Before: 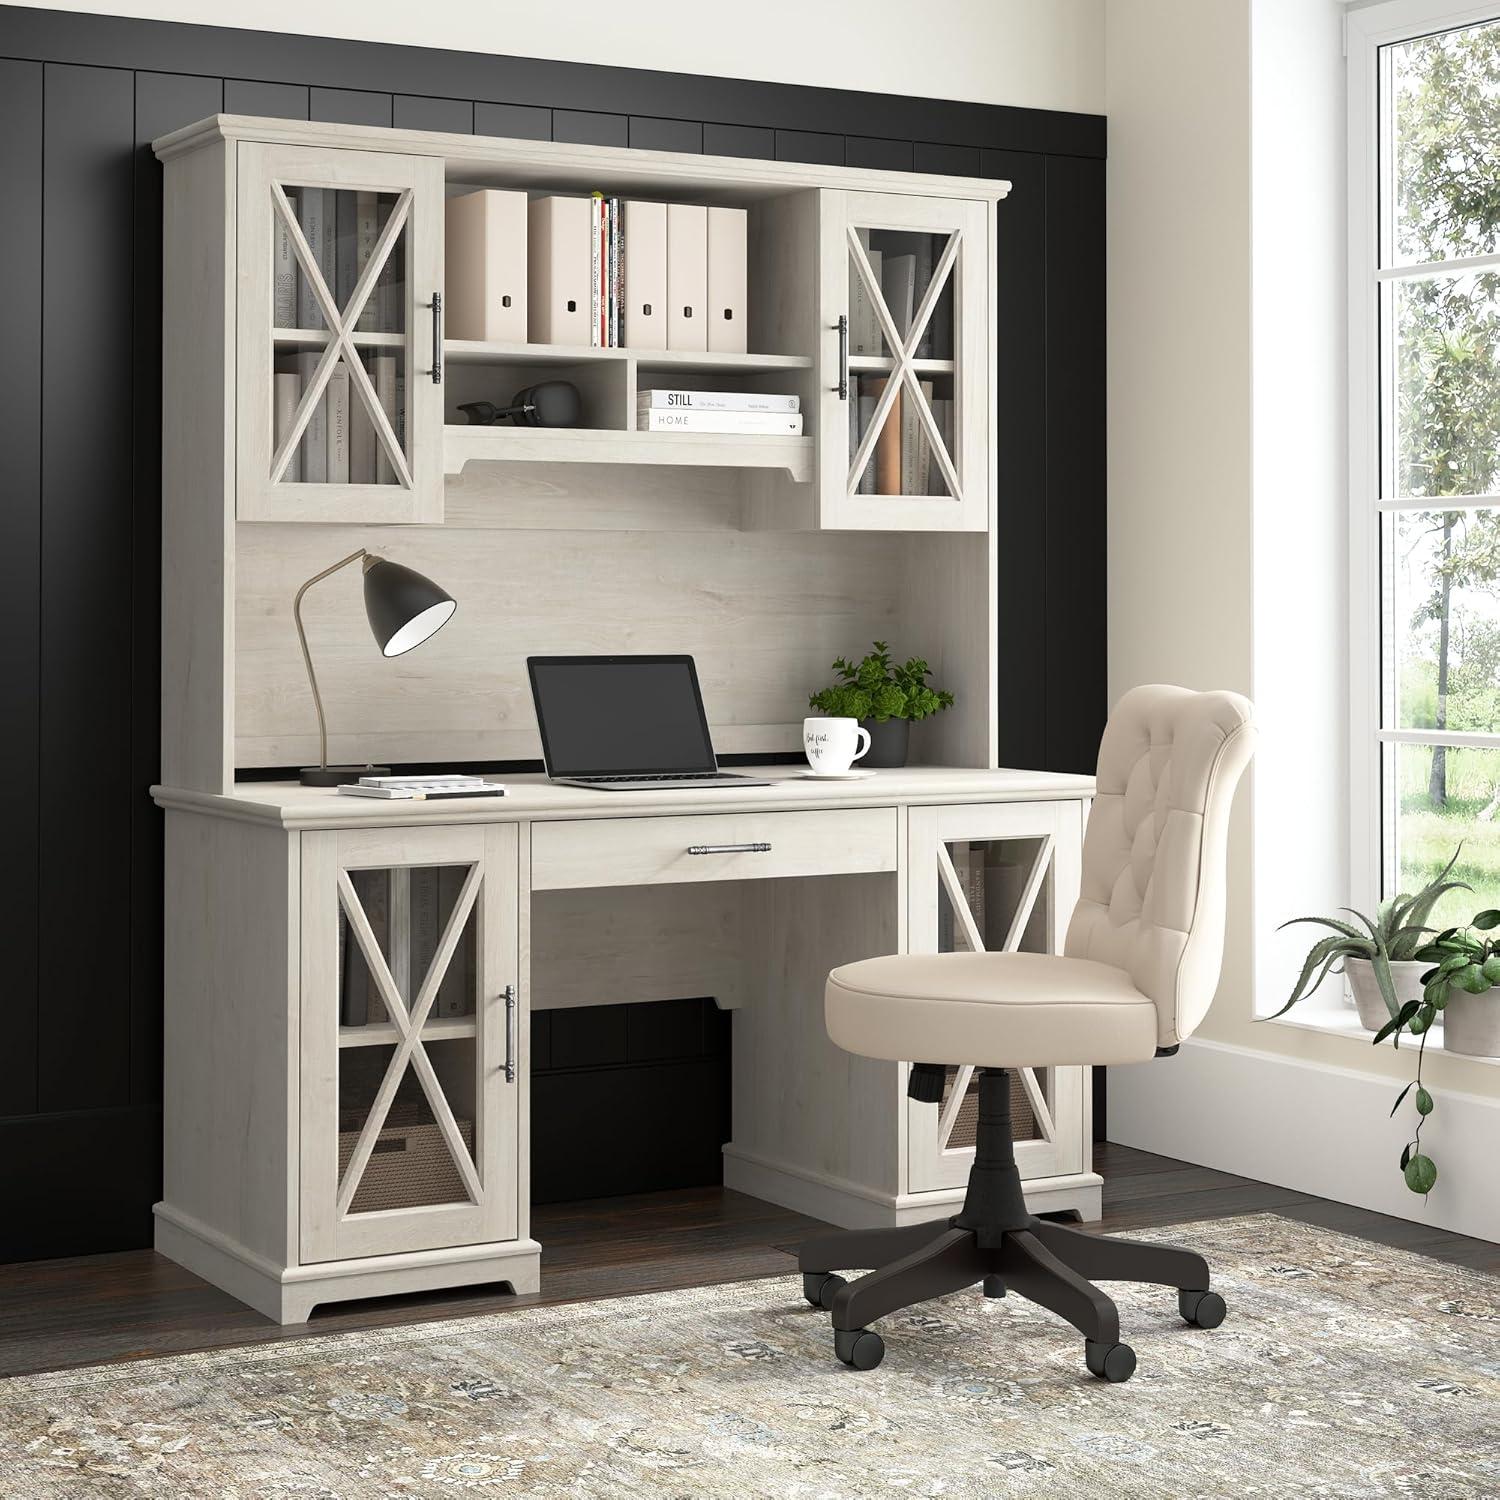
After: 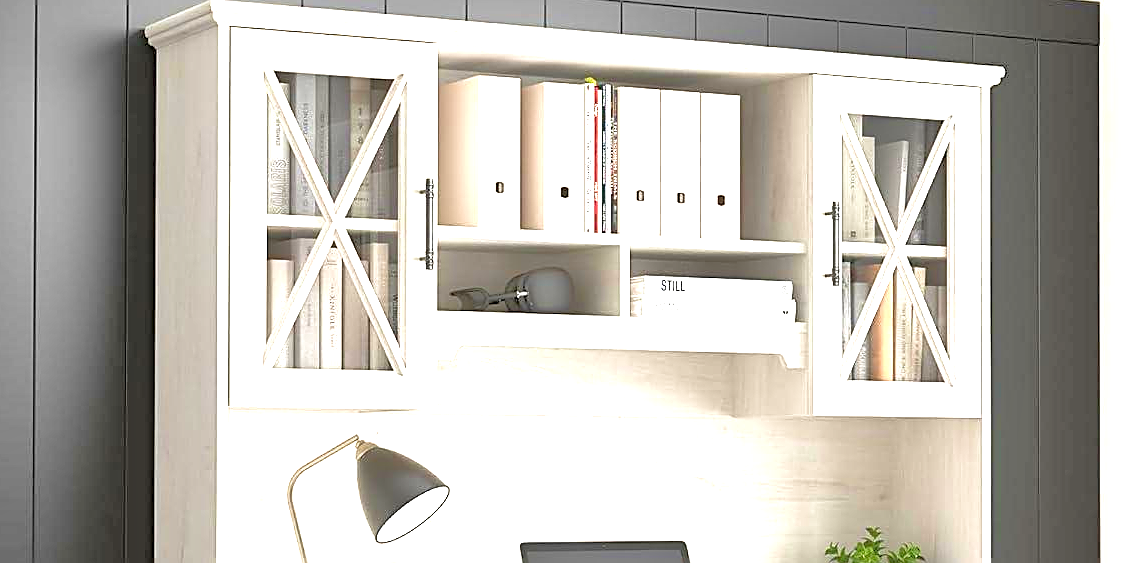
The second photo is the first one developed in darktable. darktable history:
crop: left 0.509%, top 7.634%, right 23.17%, bottom 54.818%
exposure: black level correction 0, exposure 1.706 EV, compensate highlight preservation false
tone equalizer: -7 EV 0.159 EV, -6 EV 0.635 EV, -5 EV 1.15 EV, -4 EV 1.3 EV, -3 EV 1.14 EV, -2 EV 0.6 EV, -1 EV 0.161 EV, mask exposure compensation -0.499 EV
sharpen: amount 0.56
velvia: on, module defaults
